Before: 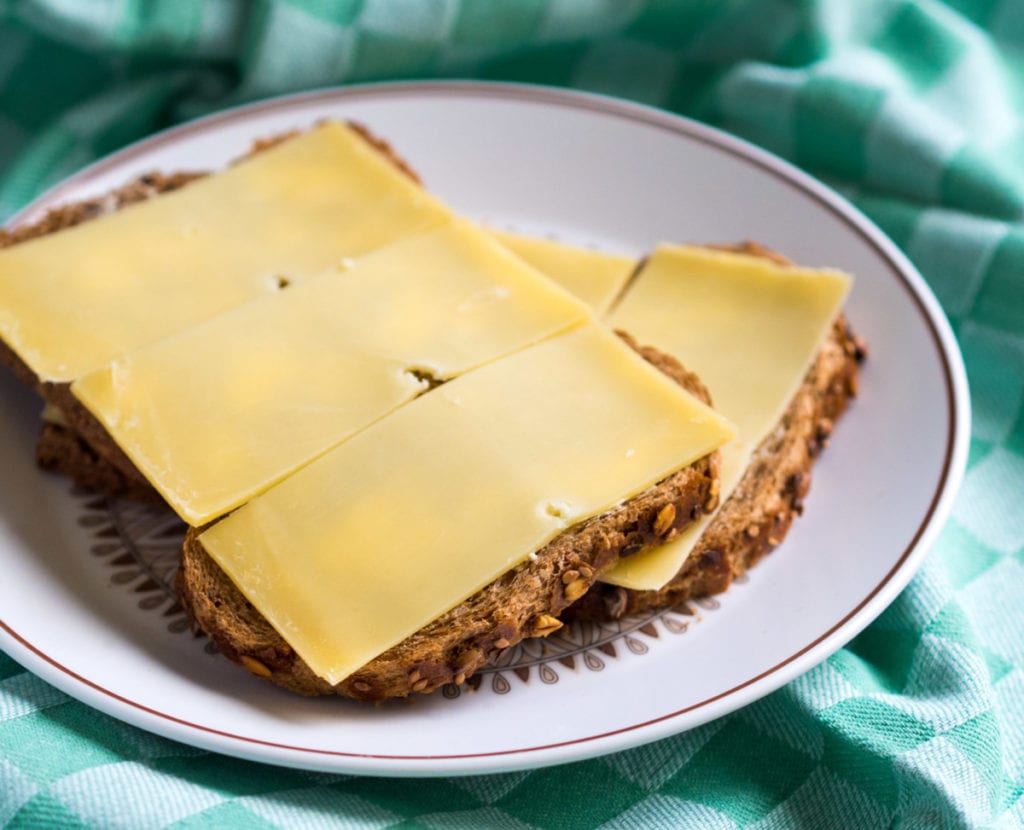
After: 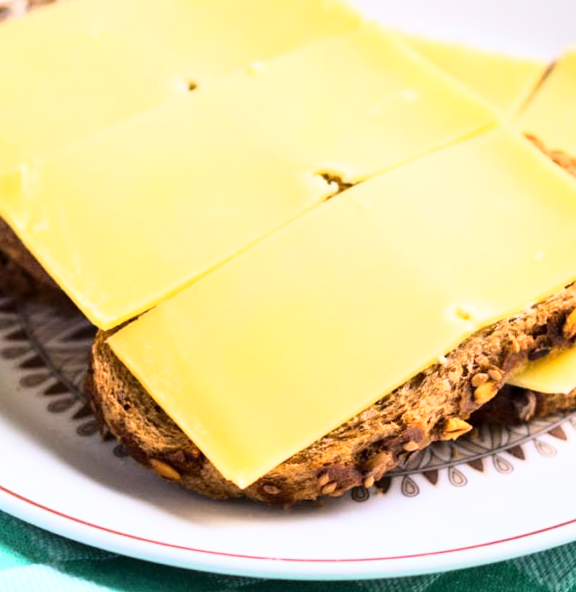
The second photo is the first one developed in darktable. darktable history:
base curve: curves: ch0 [(0, 0) (0.018, 0.026) (0.143, 0.37) (0.33, 0.731) (0.458, 0.853) (0.735, 0.965) (0.905, 0.986) (1, 1)]
crop: left 8.966%, top 23.852%, right 34.699%, bottom 4.703%
